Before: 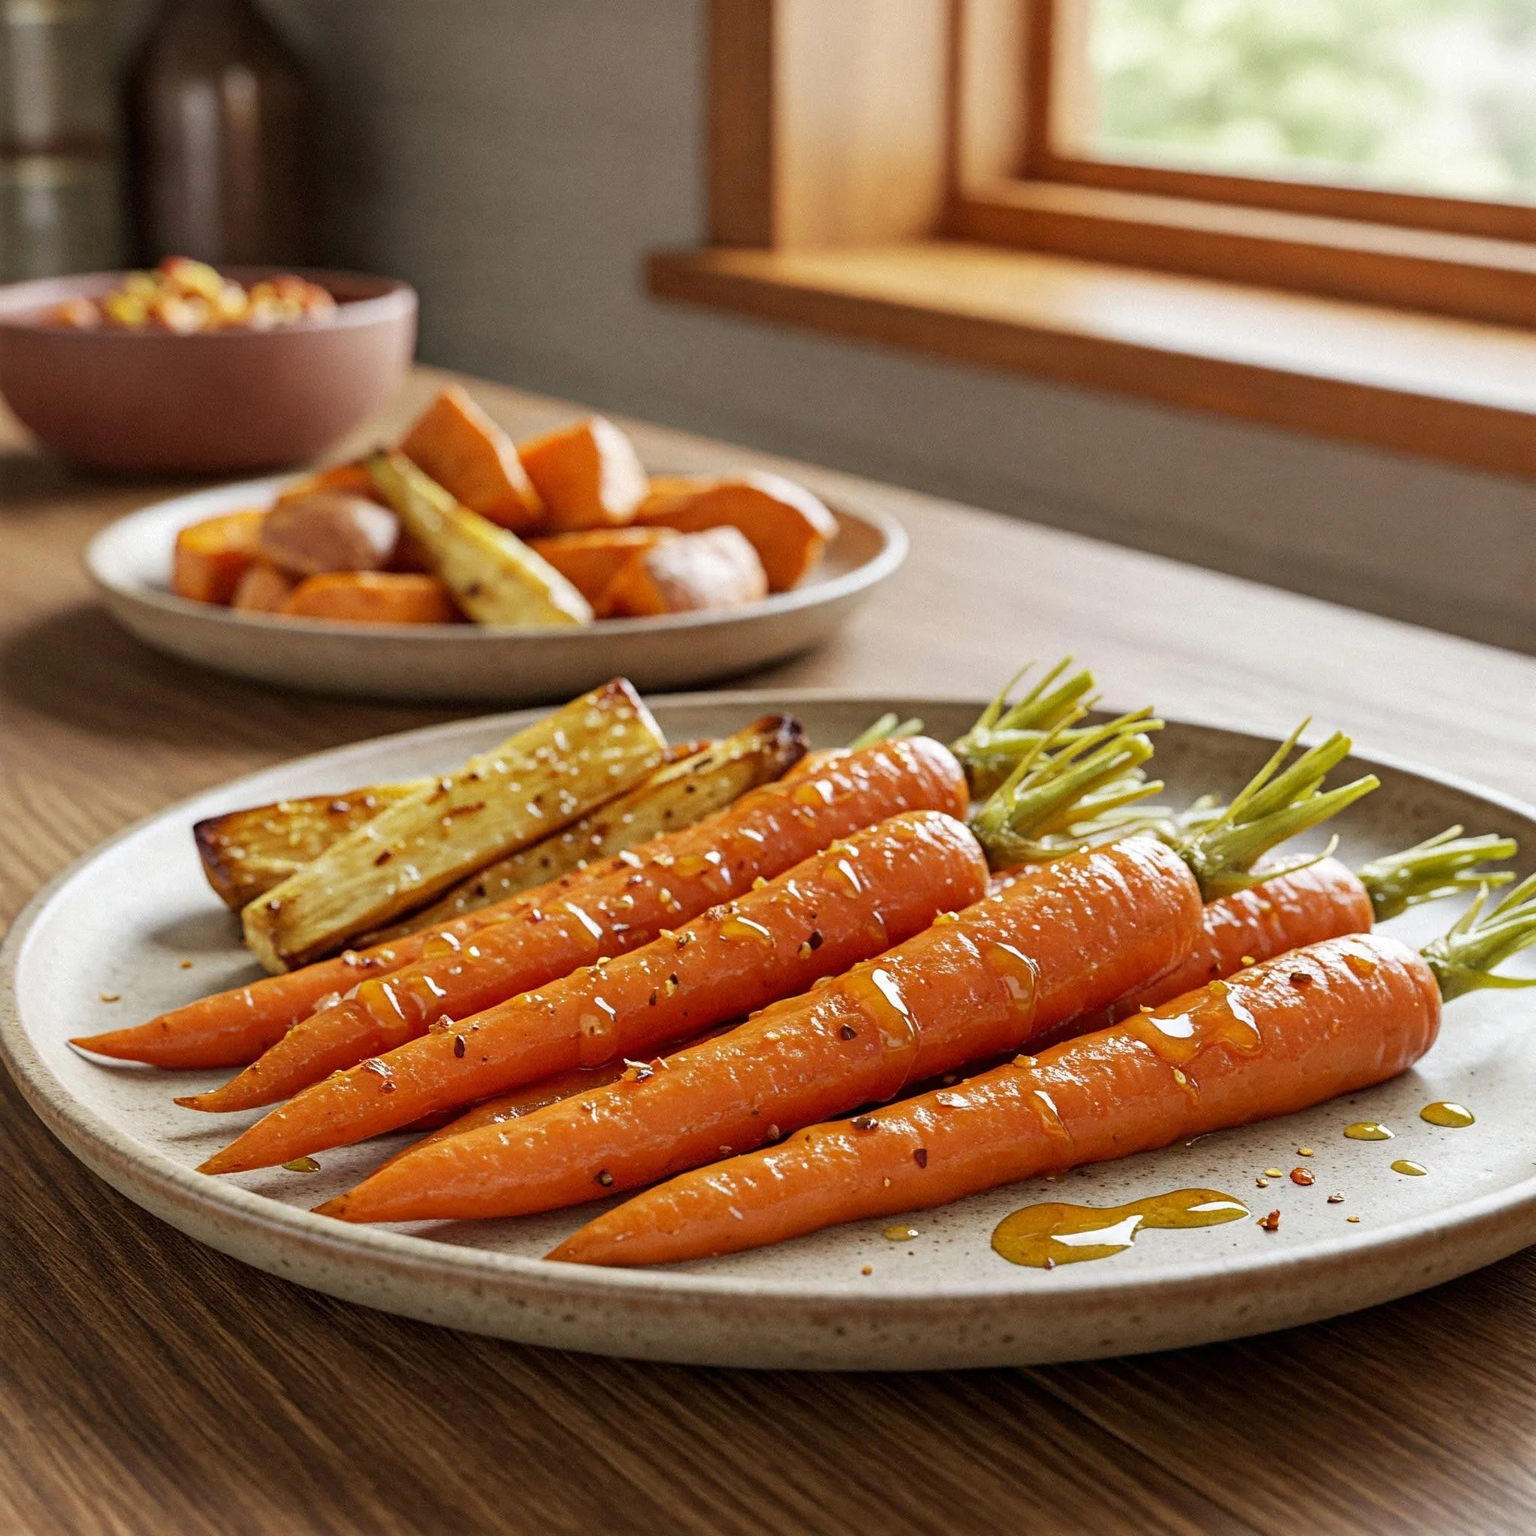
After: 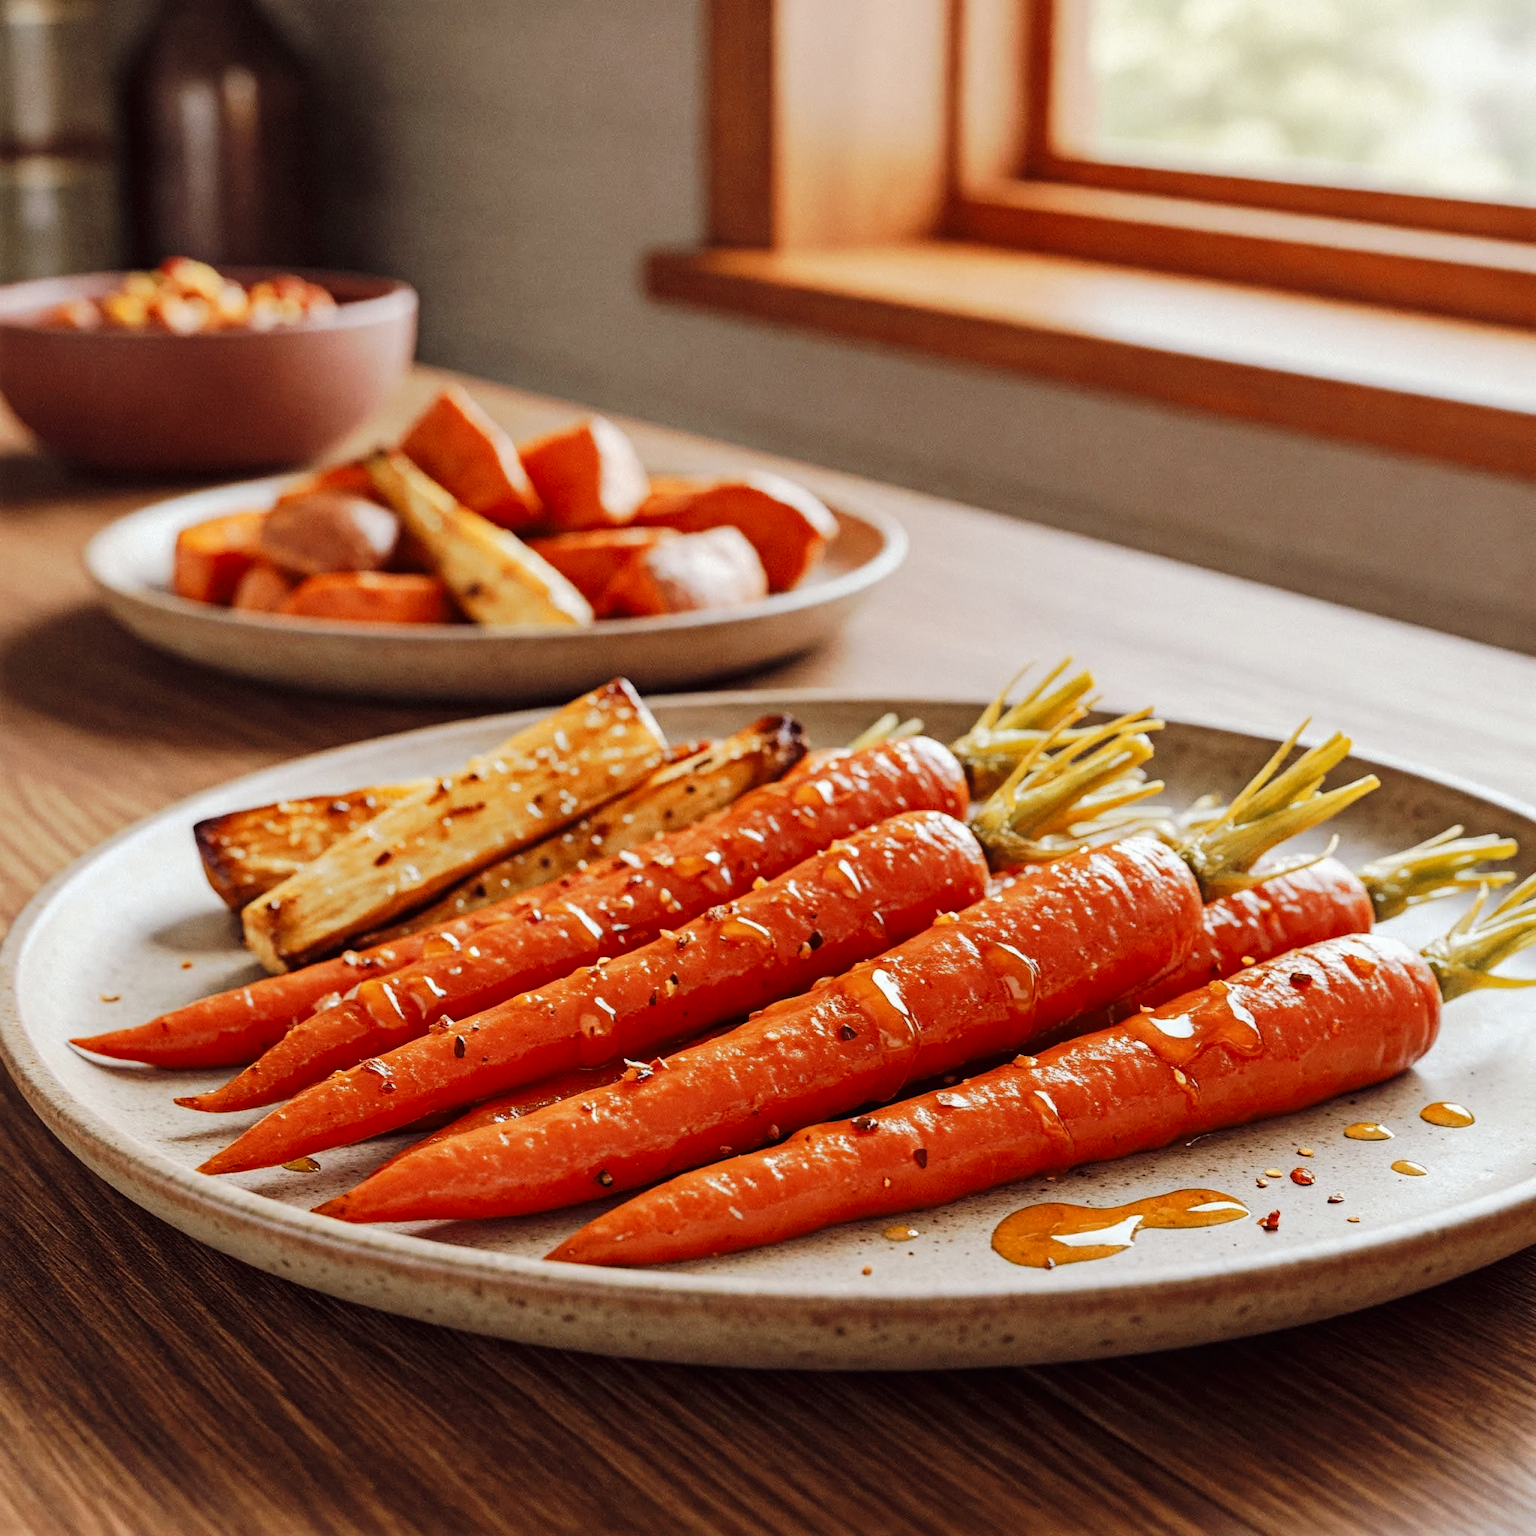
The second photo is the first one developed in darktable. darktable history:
tone curve: curves: ch0 [(0, 0) (0.003, 0.009) (0.011, 0.013) (0.025, 0.022) (0.044, 0.039) (0.069, 0.055) (0.1, 0.077) (0.136, 0.113) (0.177, 0.158) (0.224, 0.213) (0.277, 0.289) (0.335, 0.367) (0.399, 0.451) (0.468, 0.532) (0.543, 0.615) (0.623, 0.696) (0.709, 0.755) (0.801, 0.818) (0.898, 0.893) (1, 1)], preserve colors none
color look up table: target L [96.42, 94.11, 92.48, 91, 75.66, 75.18, 70.54, 55.87, 56.69, 50.43, 35.88, 21.96, 200.44, 87.77, 85.75, 75.95, 76.16, 63.1, 55.78, 65.2, 36.76, 40.5, 36.59, 45.15, 34.61, 33.15, 36.17, 20.53, 7.842, 94.18, 35.77, 55.47, 39.62, 50.23, 50.22, 30.41, 26.8, 23.25, 29.22, 25.48, 25.99, 9.59, 94.7, 87.09, 70.7, 71.41, 51.67, 36.35, 5.263], target a [-19.45, -29.02, -58.39, -57.09, -23.22, -62.17, -5.296, -15.3, -40.86, -41.25, 0.331, -15.32, 0, 9.964, 7.915, 13.72, 7.685, 48.25, 43.07, 36.98, 53.7, 59.58, 44.27, 35.25, 50.14, 47.33, 7.395, 33.69, 18.06, 4.036, 53.7, 31.44, 55.56, 10.46, 2.483, 44.5, 43.67, 39.01, 18.1, 37.68, 18.46, 31.32, -34.27, -30.38, -16.08, -45.99, -23.51, -4.764, 1.126], target b [11.94, 98.7, 77.79, 20.15, 41.09, 64.44, 70.24, 11.74, 13.35, 37.99, 32.5, 10.85, 0, 45.42, 89.72, 23.39, 2.239, 48.35, 6.81, 65.61, 16.8, 48.98, 2.827, 42.67, 42.88, 42.75, 13.03, 30.18, 10.1, -5.047, -22.71, -16.75, -17.23, -65.81, -39.03, 7.223, -40.65, -26.75, -11.07, -76.48, -54.21, -24.09, -10.61, -19.52, -39.85, -12.02, -23.67, -23.95, -8.946], num patches 49
